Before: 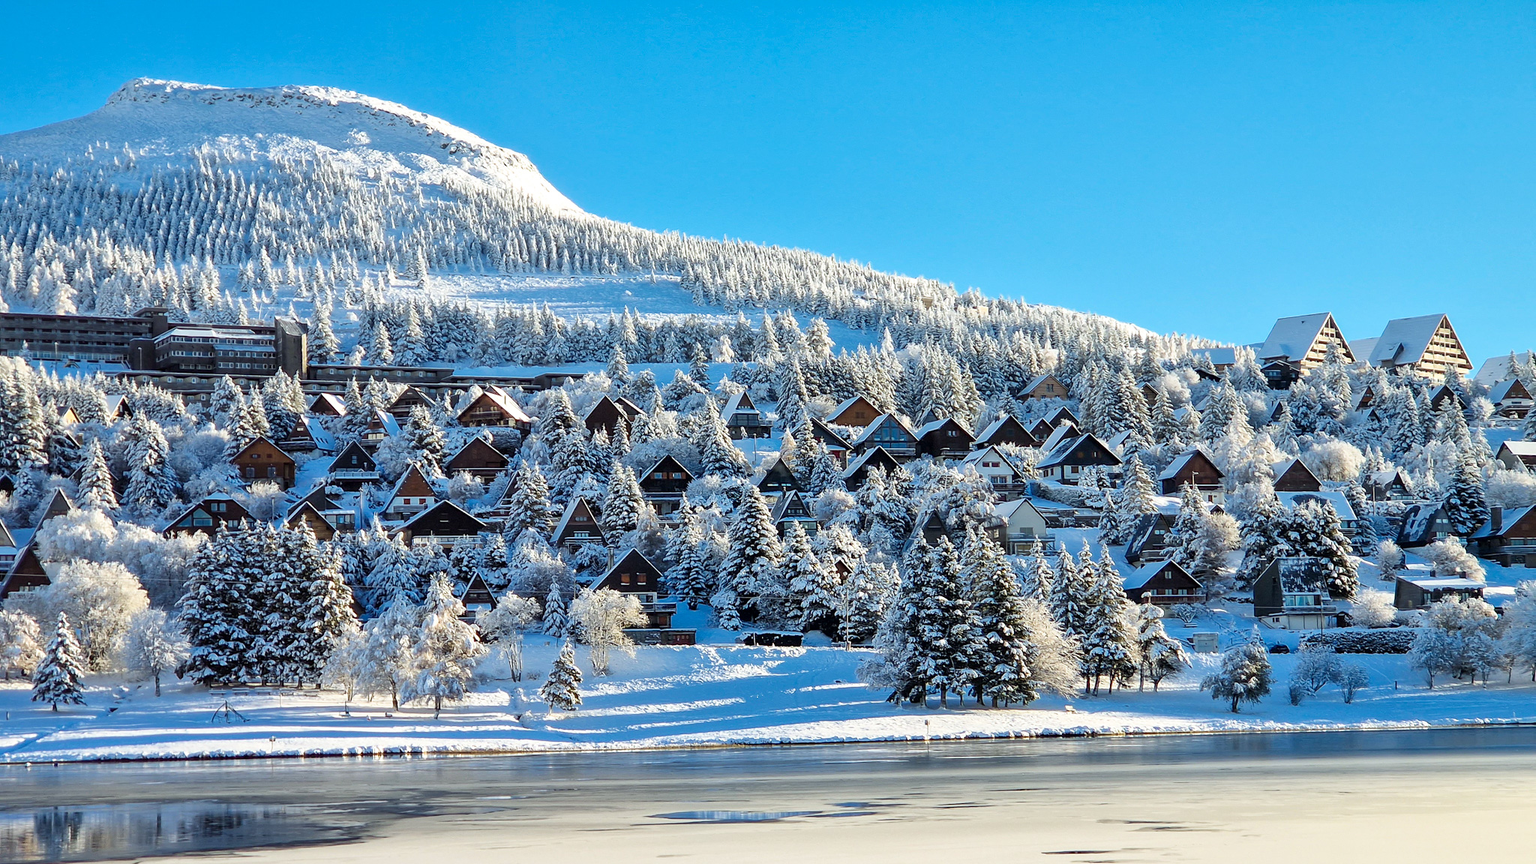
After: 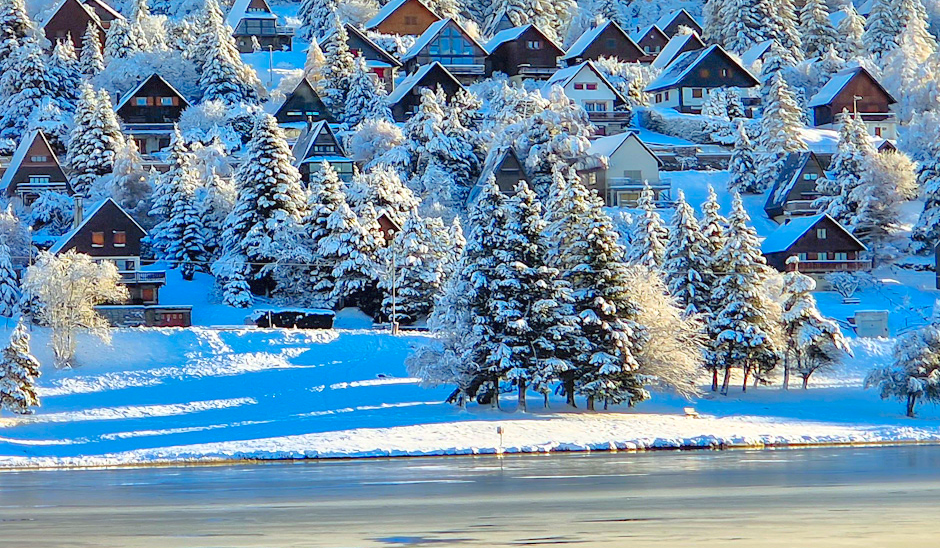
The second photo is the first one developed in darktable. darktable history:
base curve: preserve colors average RGB
crop: left 35.98%, top 46.282%, right 18.119%, bottom 6.107%
contrast brightness saturation: contrast 0.204, brightness 0.165, saturation 0.22
shadows and highlights: shadows 25.74, highlights -69.06
levels: levels [0, 0.445, 1]
